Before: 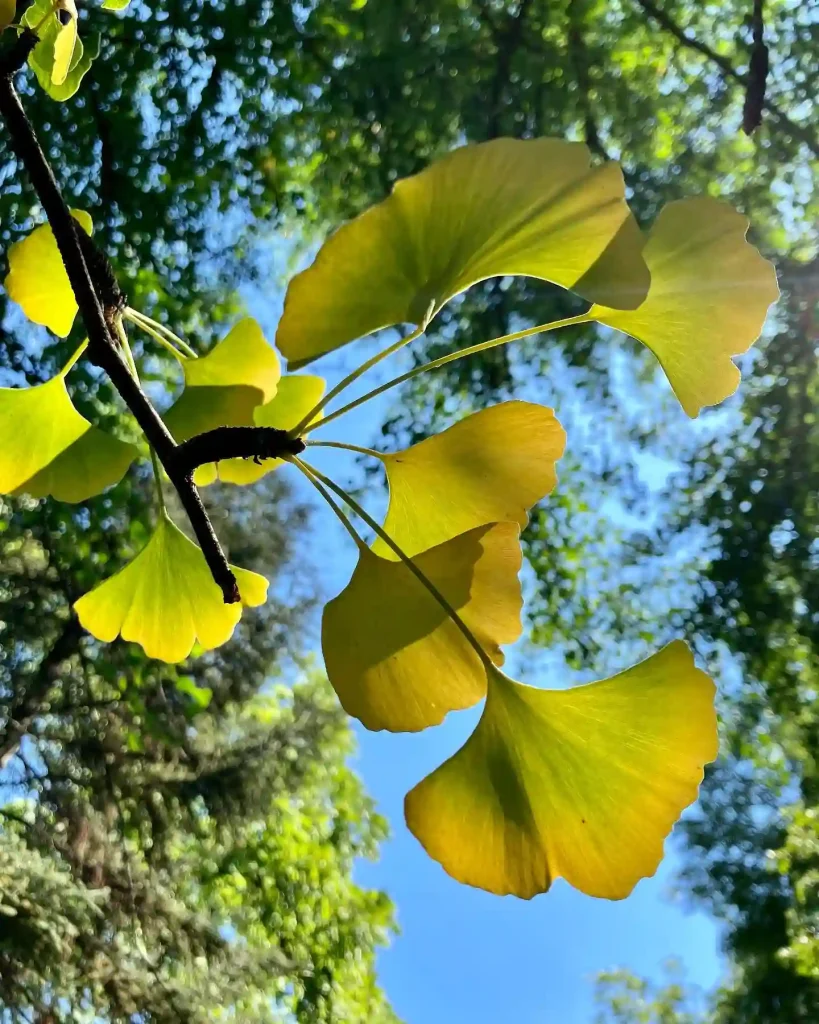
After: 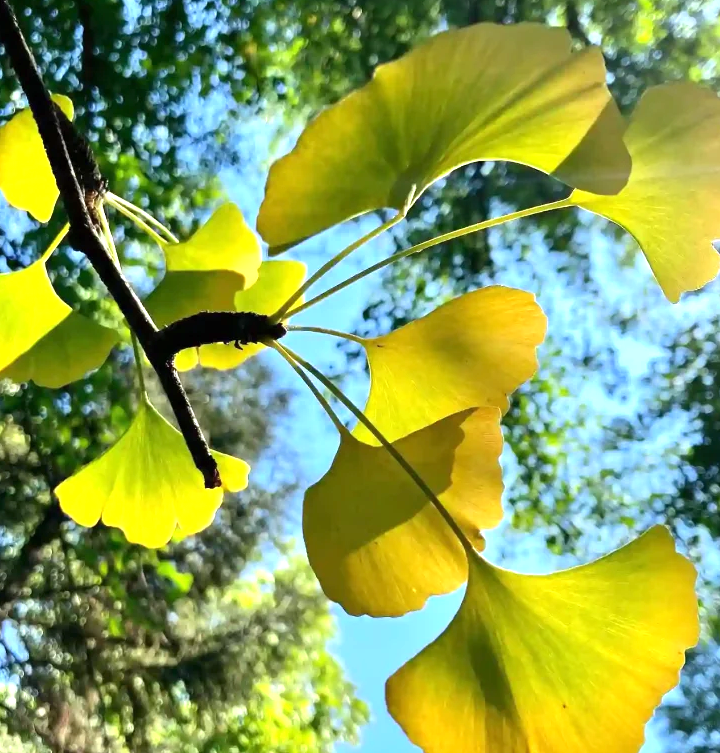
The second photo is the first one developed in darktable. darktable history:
crop and rotate: left 2.425%, top 11.305%, right 9.6%, bottom 15.08%
exposure: black level correction 0, exposure 0.7 EV, compensate exposure bias true, compensate highlight preservation false
